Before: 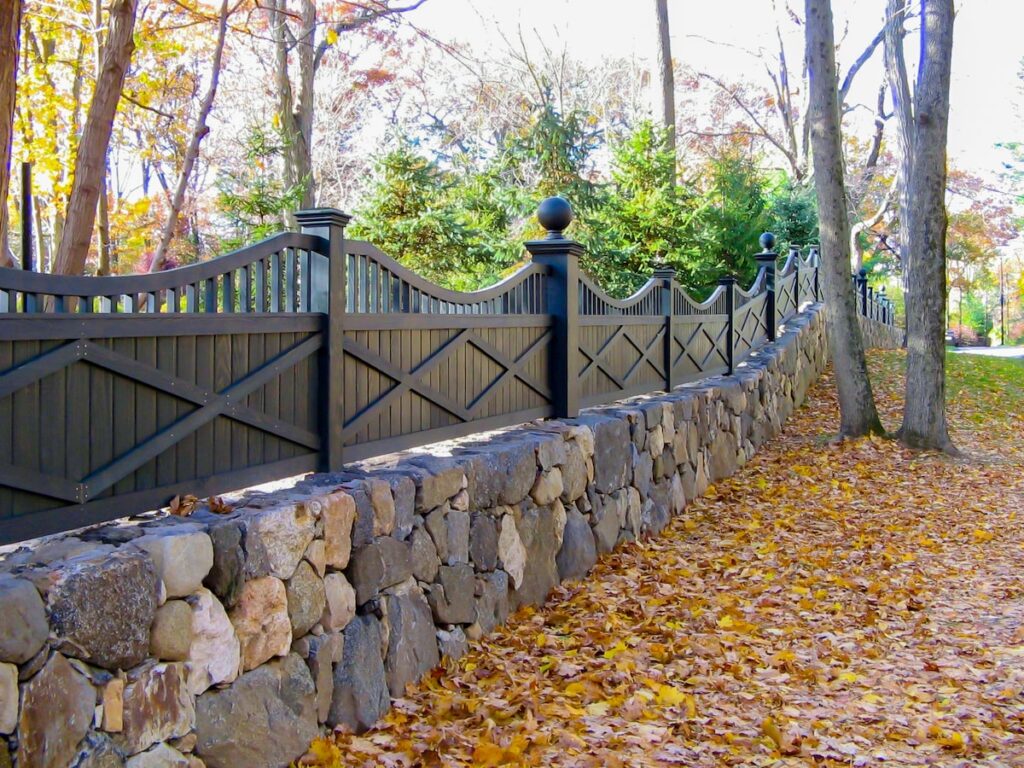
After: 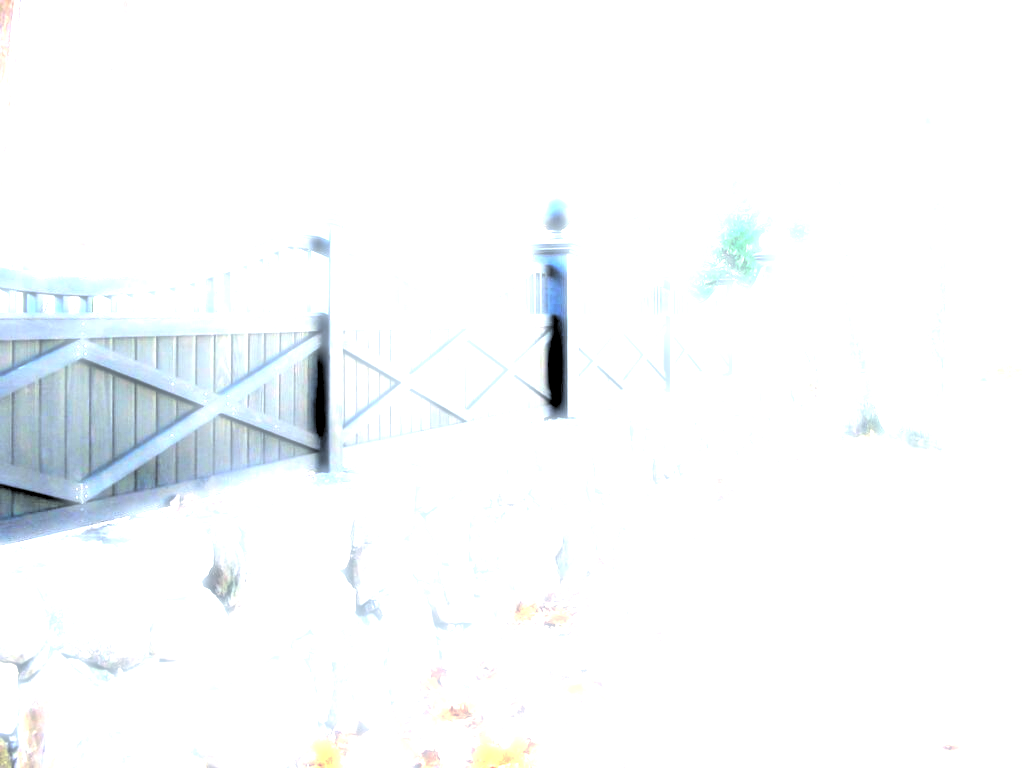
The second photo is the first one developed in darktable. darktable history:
exposure: exposure 0.207 EV, compensate highlight preservation false
rgb levels: levels [[0.029, 0.461, 0.922], [0, 0.5, 1], [0, 0.5, 1]]
levels: levels [0, 0.281, 0.562]
haze removal: strength -0.9, distance 0.225, compatibility mode true, adaptive false
contrast brightness saturation: brightness 0.15
color calibration: illuminant F (fluorescent), F source F9 (Cool White Deluxe 4150 K) – high CRI, x 0.374, y 0.373, temperature 4158.34 K
